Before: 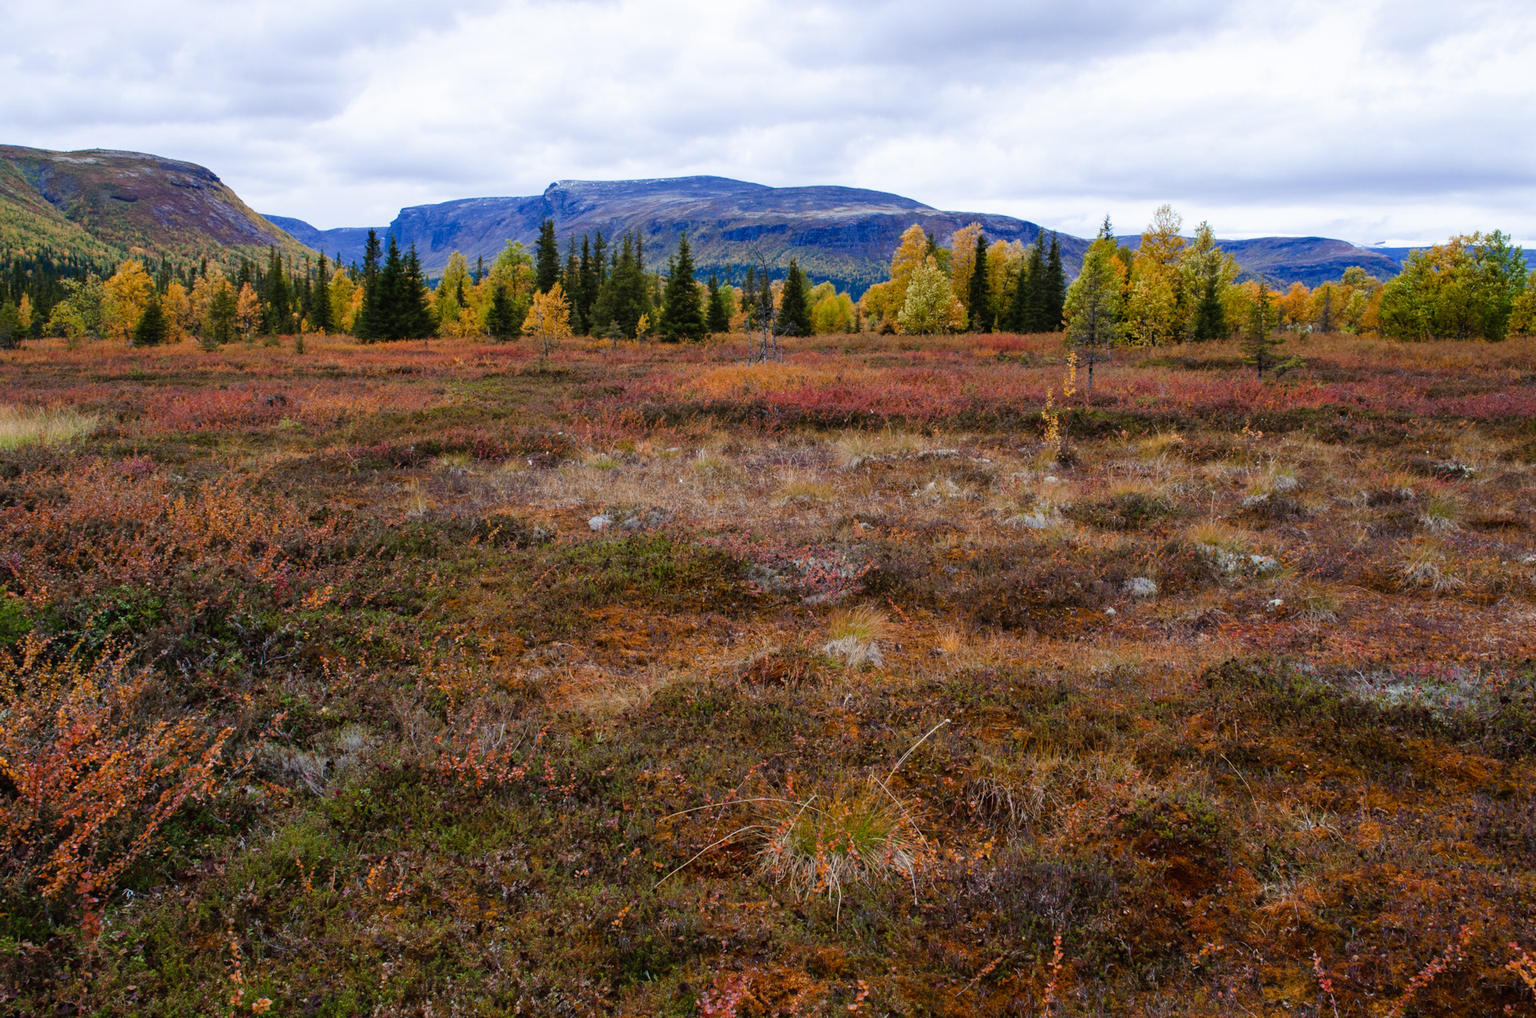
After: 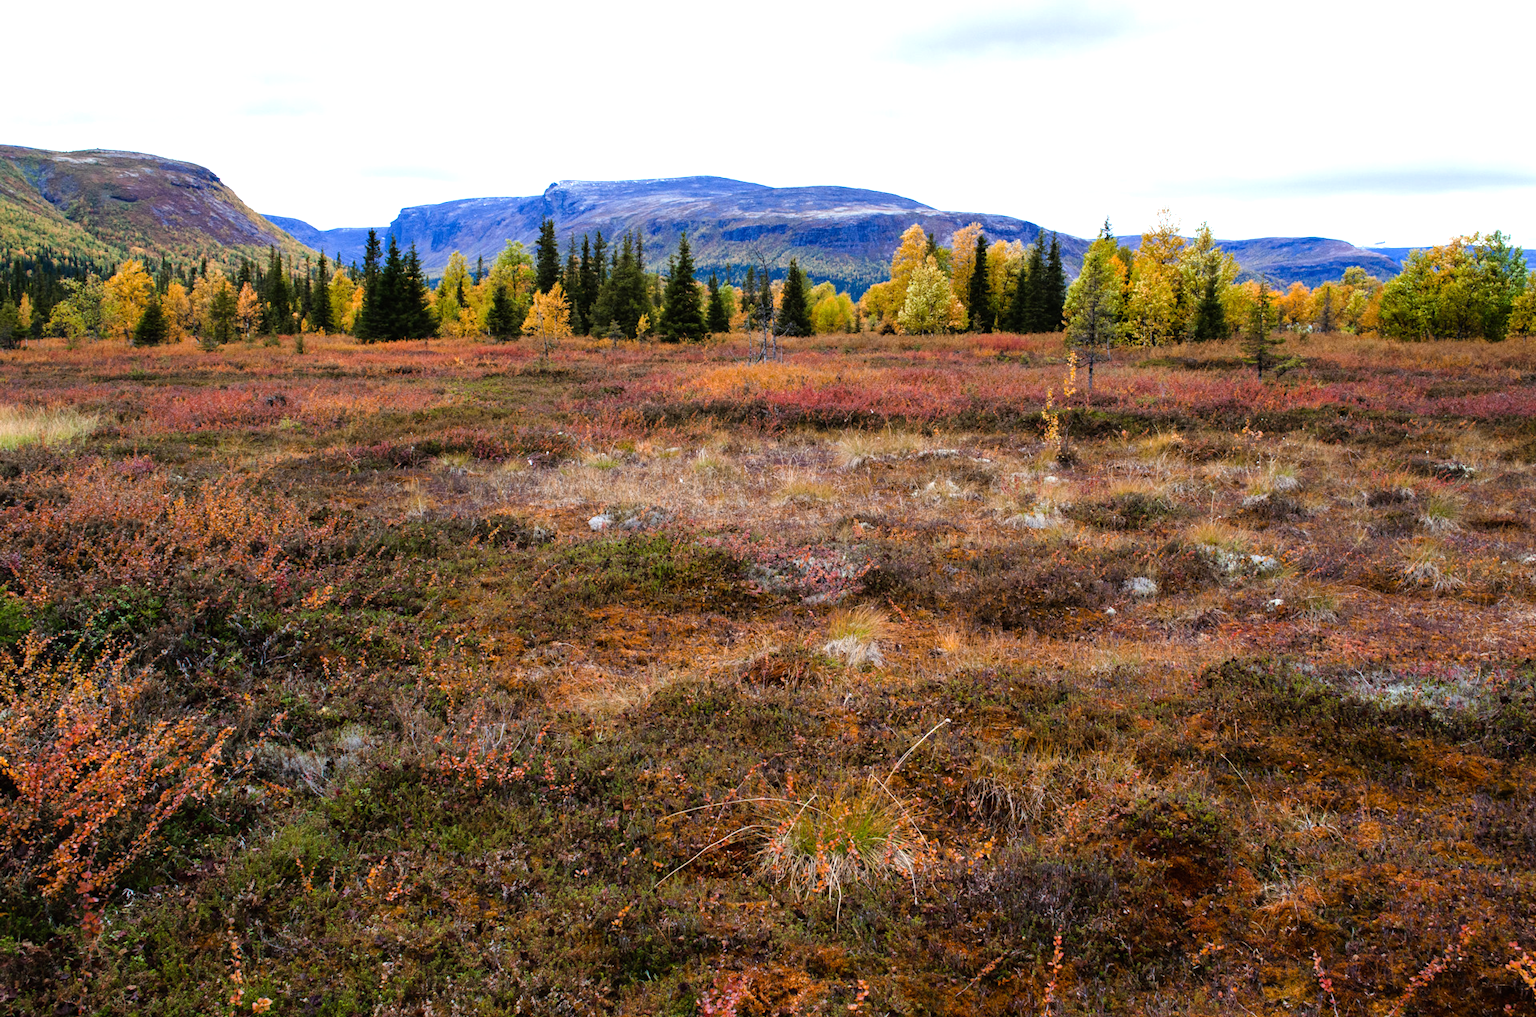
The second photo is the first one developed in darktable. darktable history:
tone equalizer: -8 EV -0.767 EV, -7 EV -0.668 EV, -6 EV -0.606 EV, -5 EV -0.37 EV, -3 EV 0.368 EV, -2 EV 0.6 EV, -1 EV 0.693 EV, +0 EV 0.734 EV
